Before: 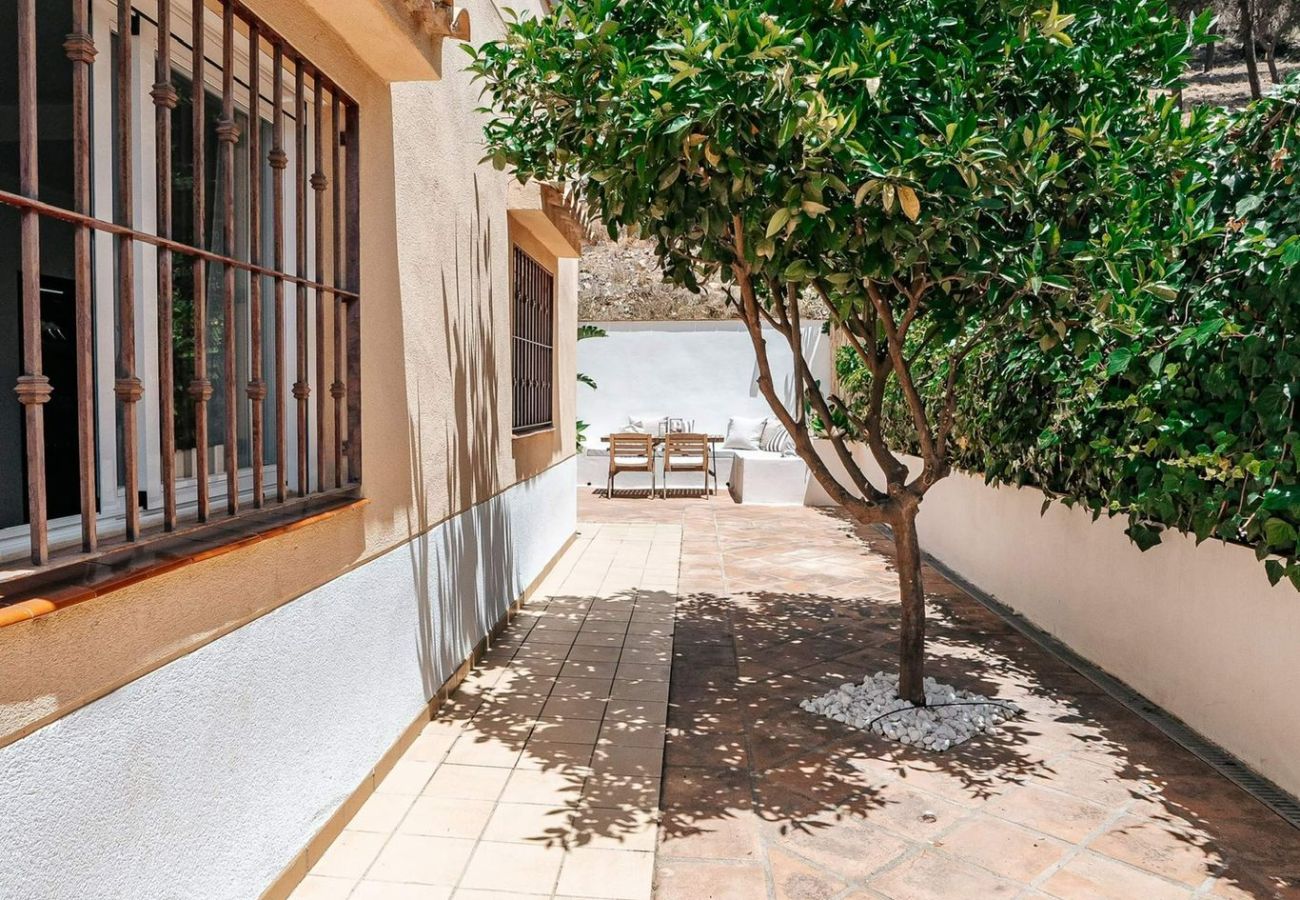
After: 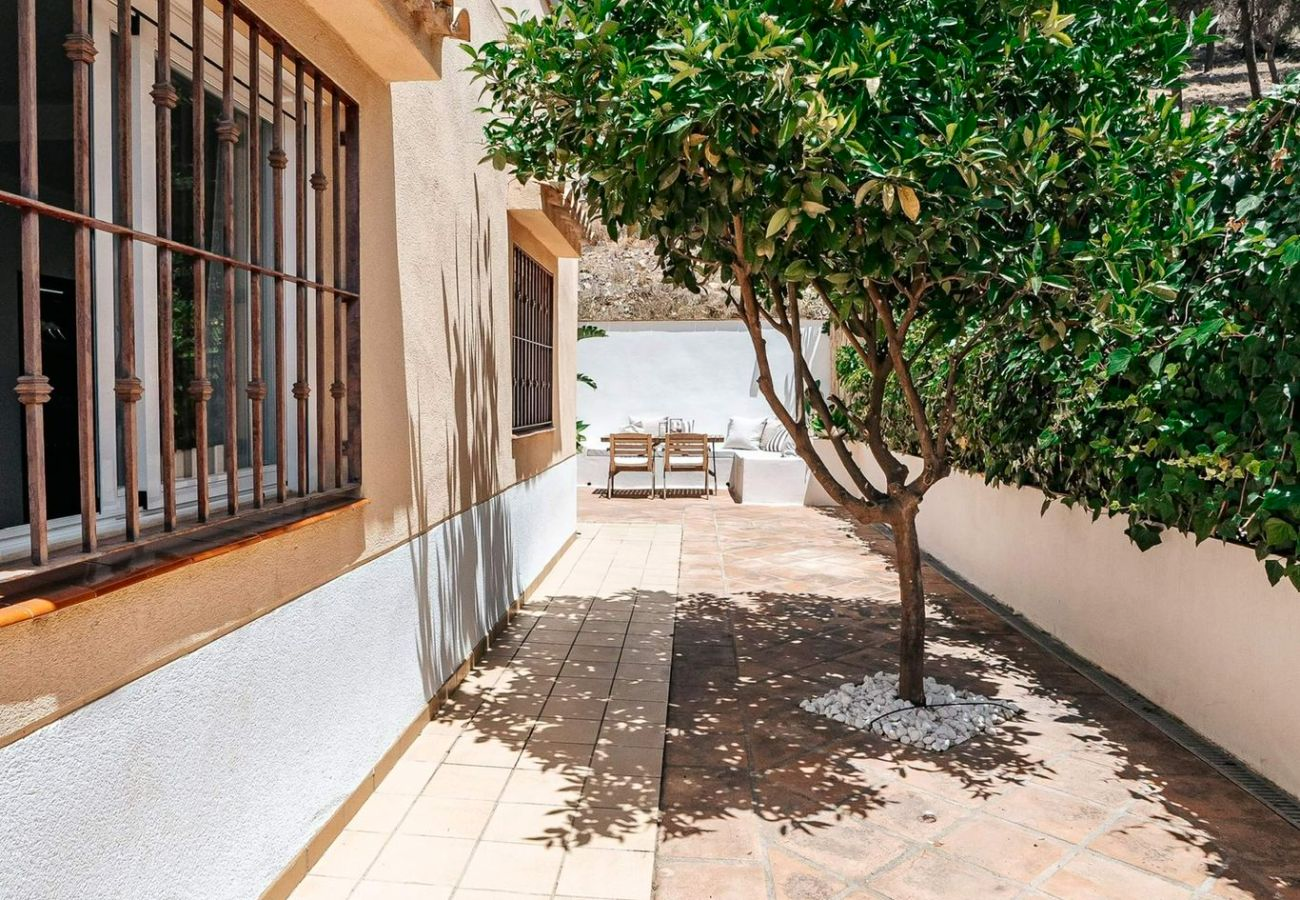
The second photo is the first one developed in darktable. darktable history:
contrast brightness saturation: contrast 0.09, saturation 0.28
color correction: saturation 0.8
